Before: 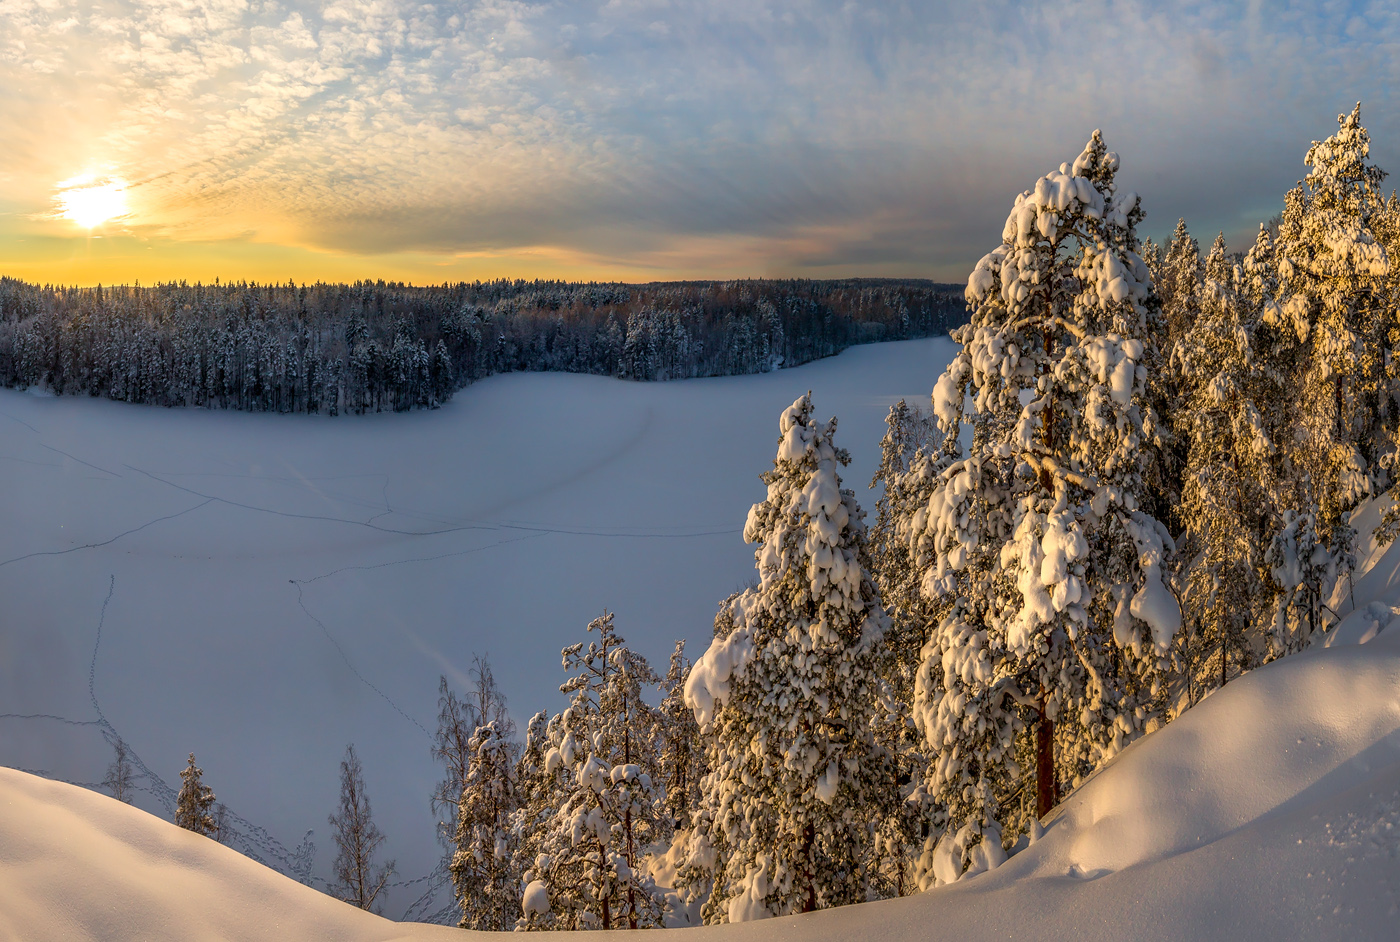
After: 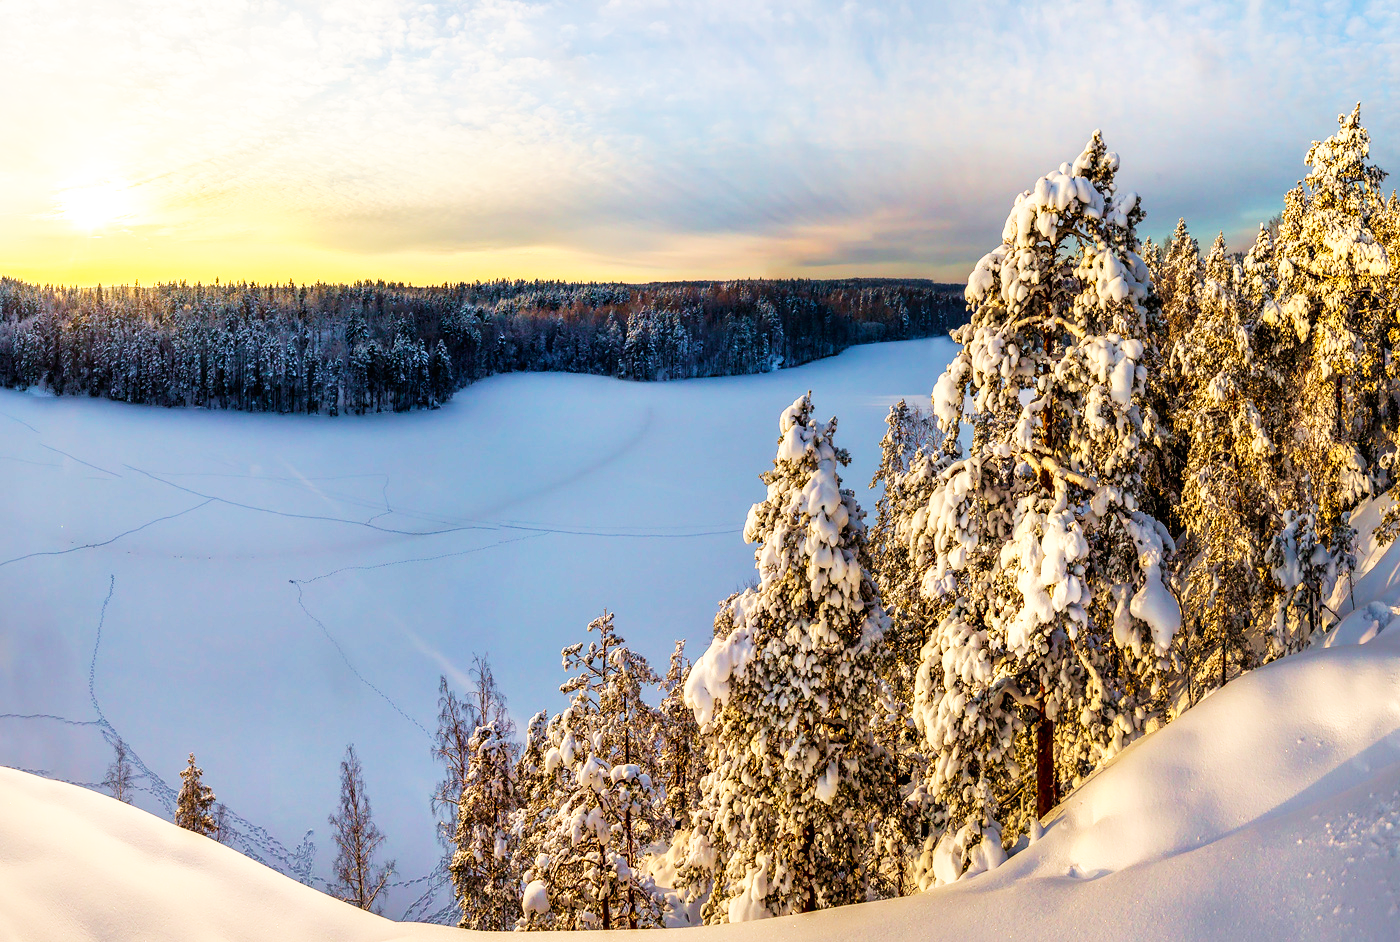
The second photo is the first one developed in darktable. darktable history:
base curve: curves: ch0 [(0, 0) (0.007, 0.004) (0.027, 0.03) (0.046, 0.07) (0.207, 0.54) (0.442, 0.872) (0.673, 0.972) (1, 1)], preserve colors none
velvia: on, module defaults
